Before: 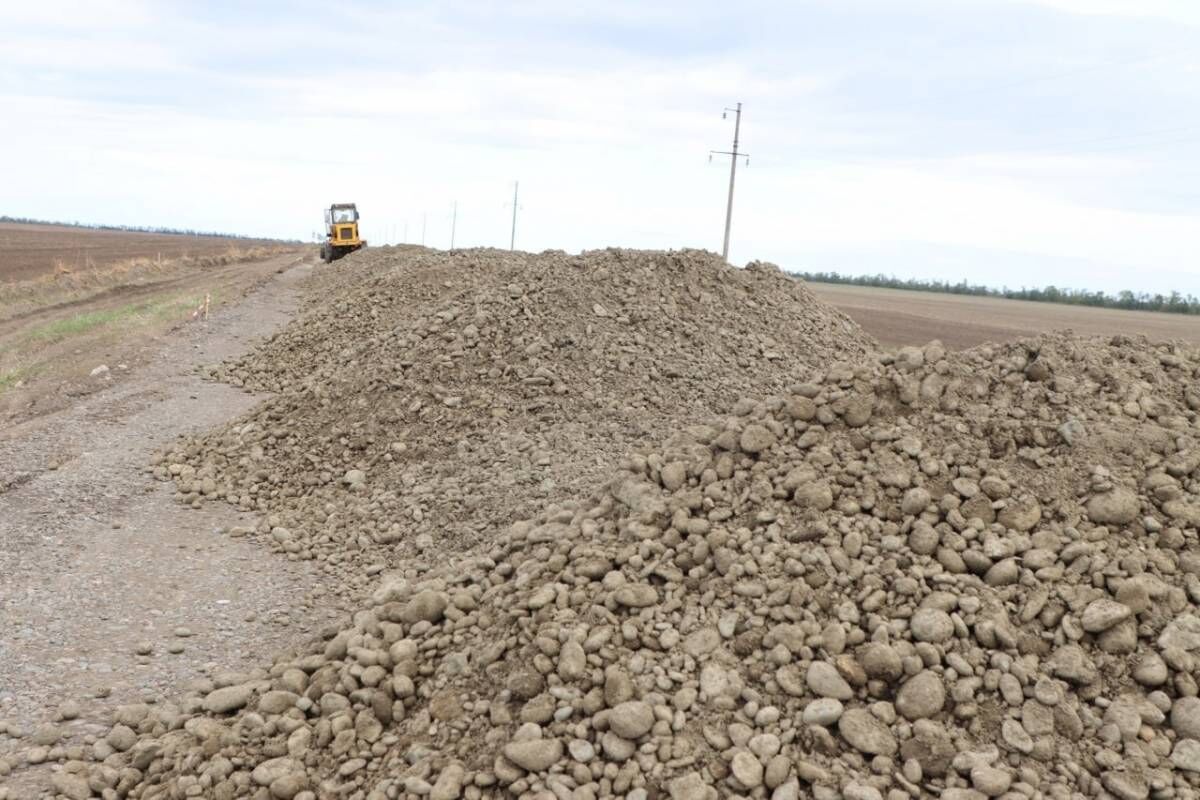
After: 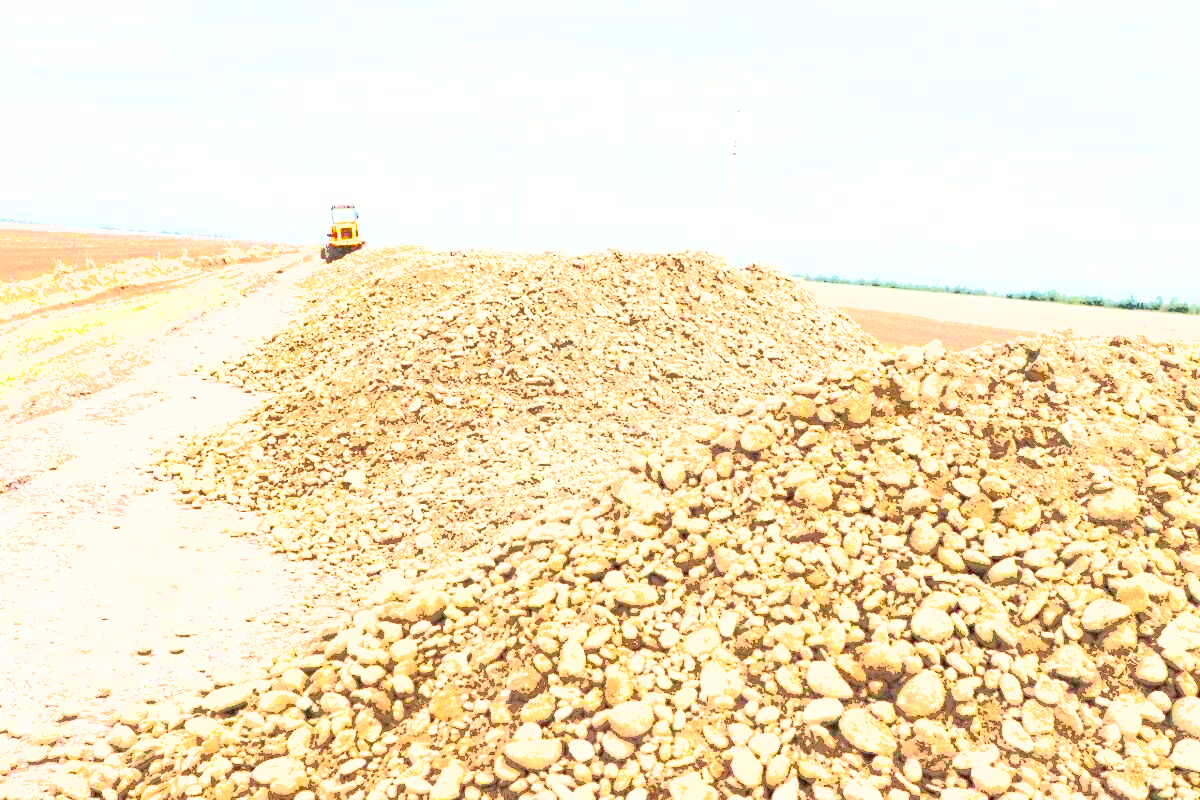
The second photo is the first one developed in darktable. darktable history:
tone curve: curves: ch0 [(0, 0.005) (0.103, 0.097) (0.18, 0.22) (0.378, 0.482) (0.504, 0.631) (0.663, 0.801) (0.834, 0.914) (1, 0.971)]; ch1 [(0, 0) (0.172, 0.123) (0.324, 0.253) (0.396, 0.388) (0.478, 0.461) (0.499, 0.498) (0.545, 0.587) (0.604, 0.692) (0.704, 0.818) (1, 1)]; ch2 [(0, 0) (0.411, 0.424) (0.496, 0.5) (0.521, 0.537) (0.555, 0.585) (0.628, 0.703) (1, 1)], color space Lab, independent channels, preserve colors none
shadows and highlights: on, module defaults
exposure: exposure 2.04 EV, compensate highlight preservation false
fill light: exposure -0.73 EV, center 0.69, width 2.2
